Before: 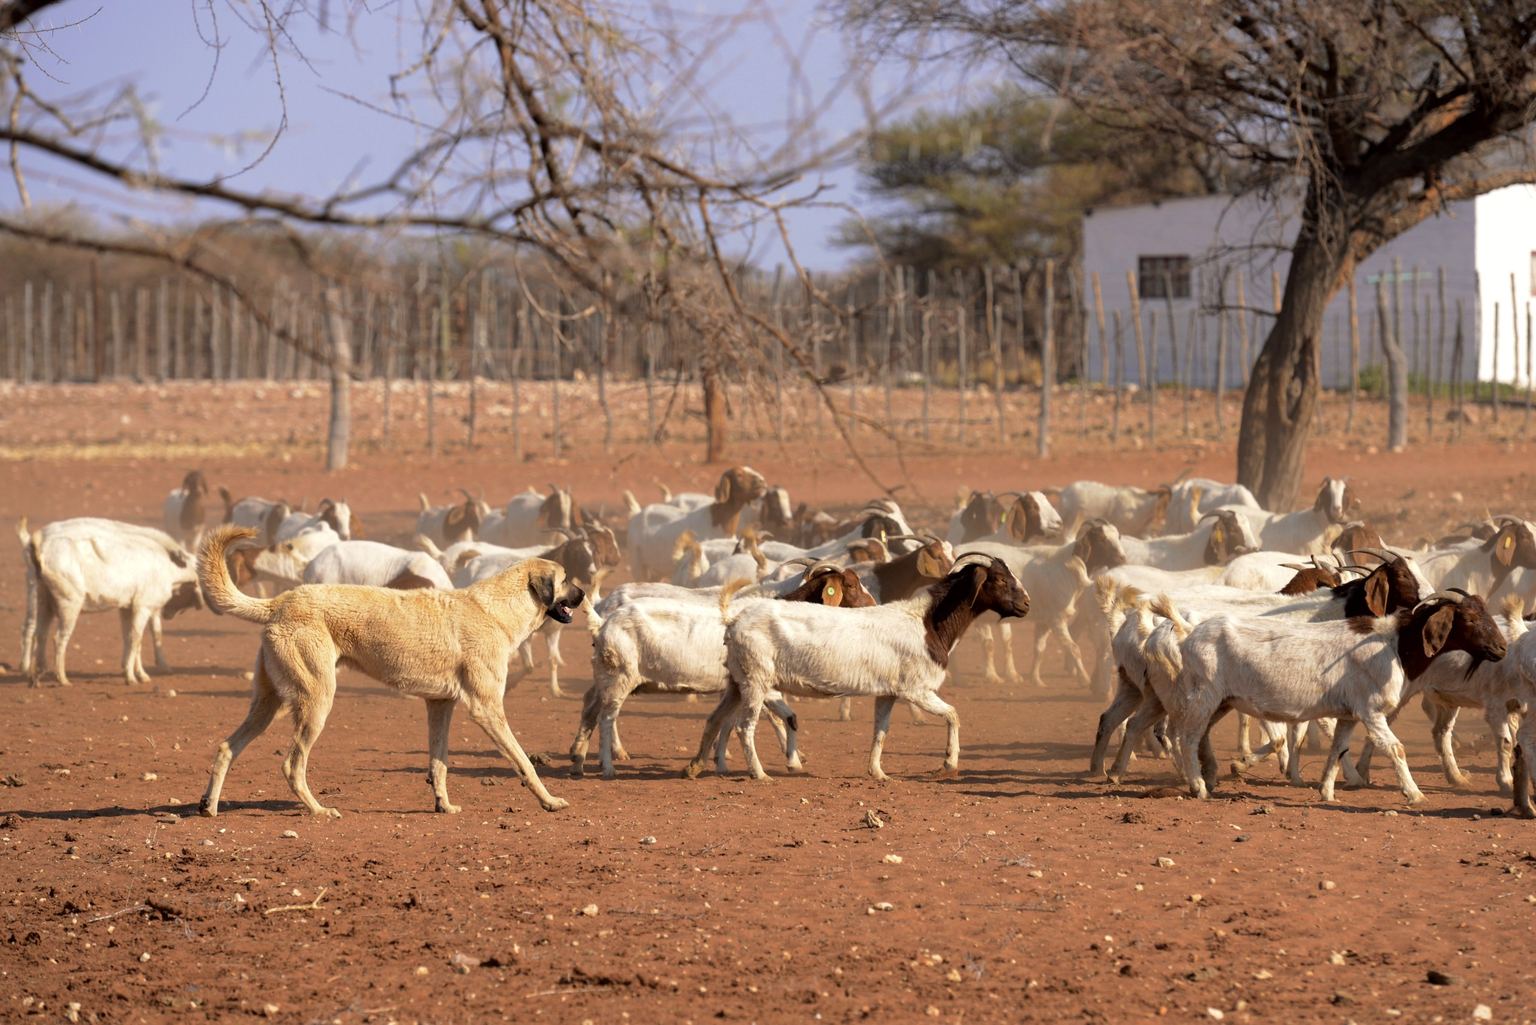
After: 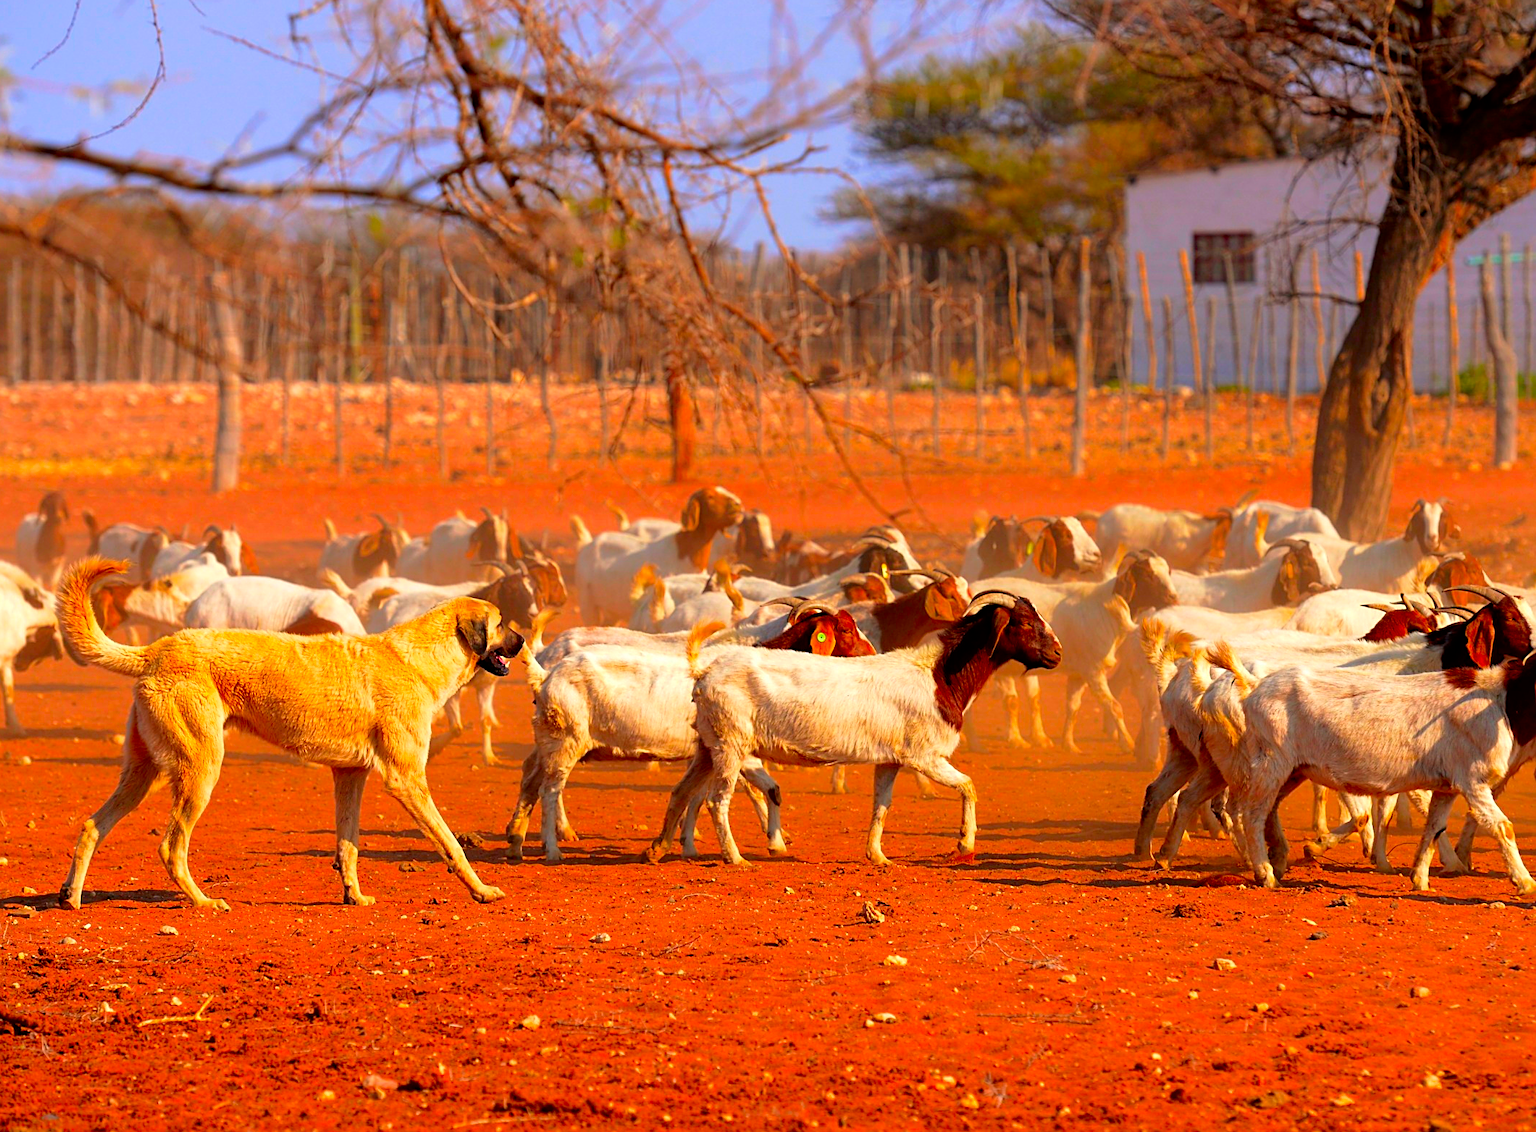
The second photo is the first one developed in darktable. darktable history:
sharpen: on, module defaults
crop: left 9.807%, top 6.259%, right 7.334%, bottom 2.177%
color correction: saturation 2.15
